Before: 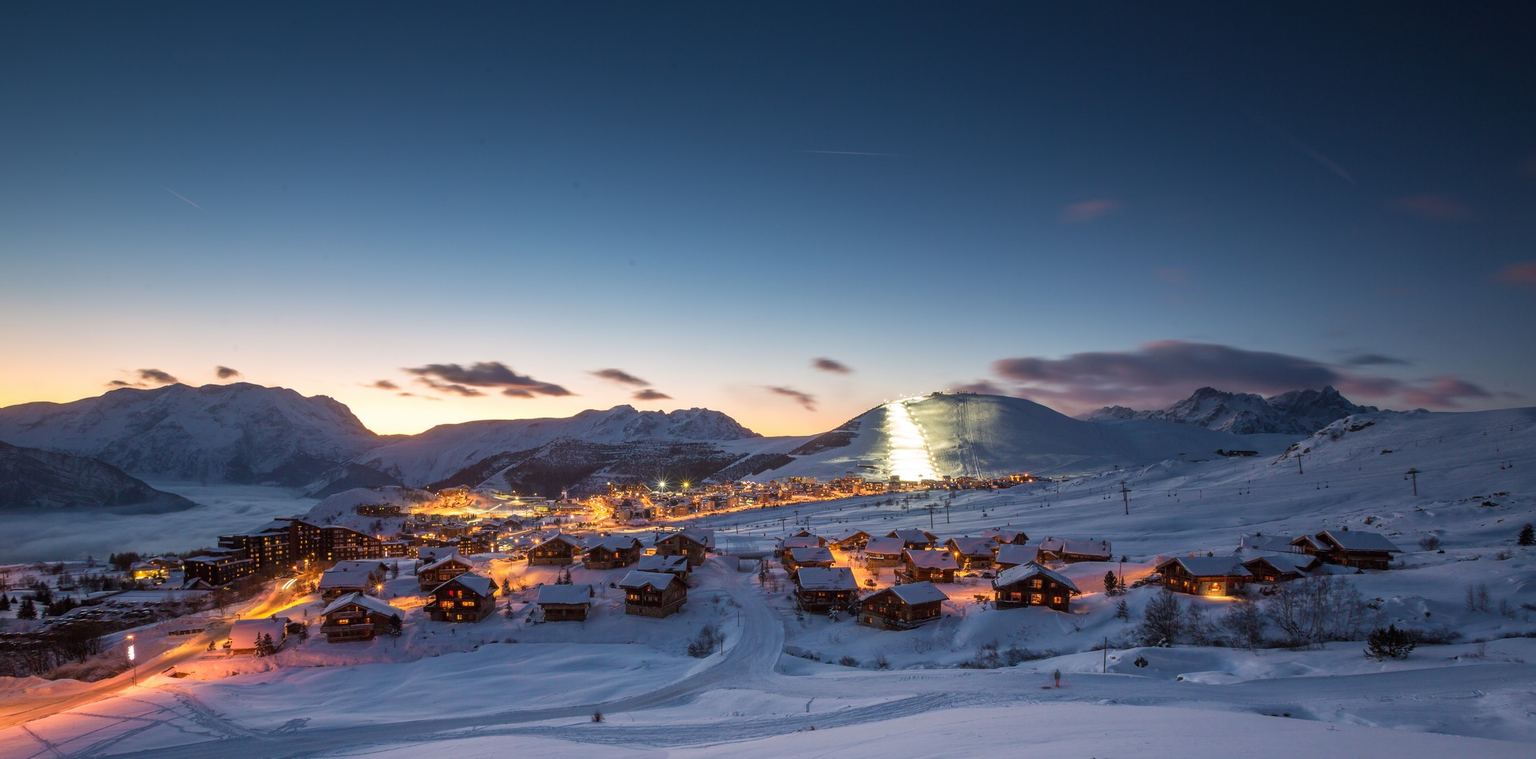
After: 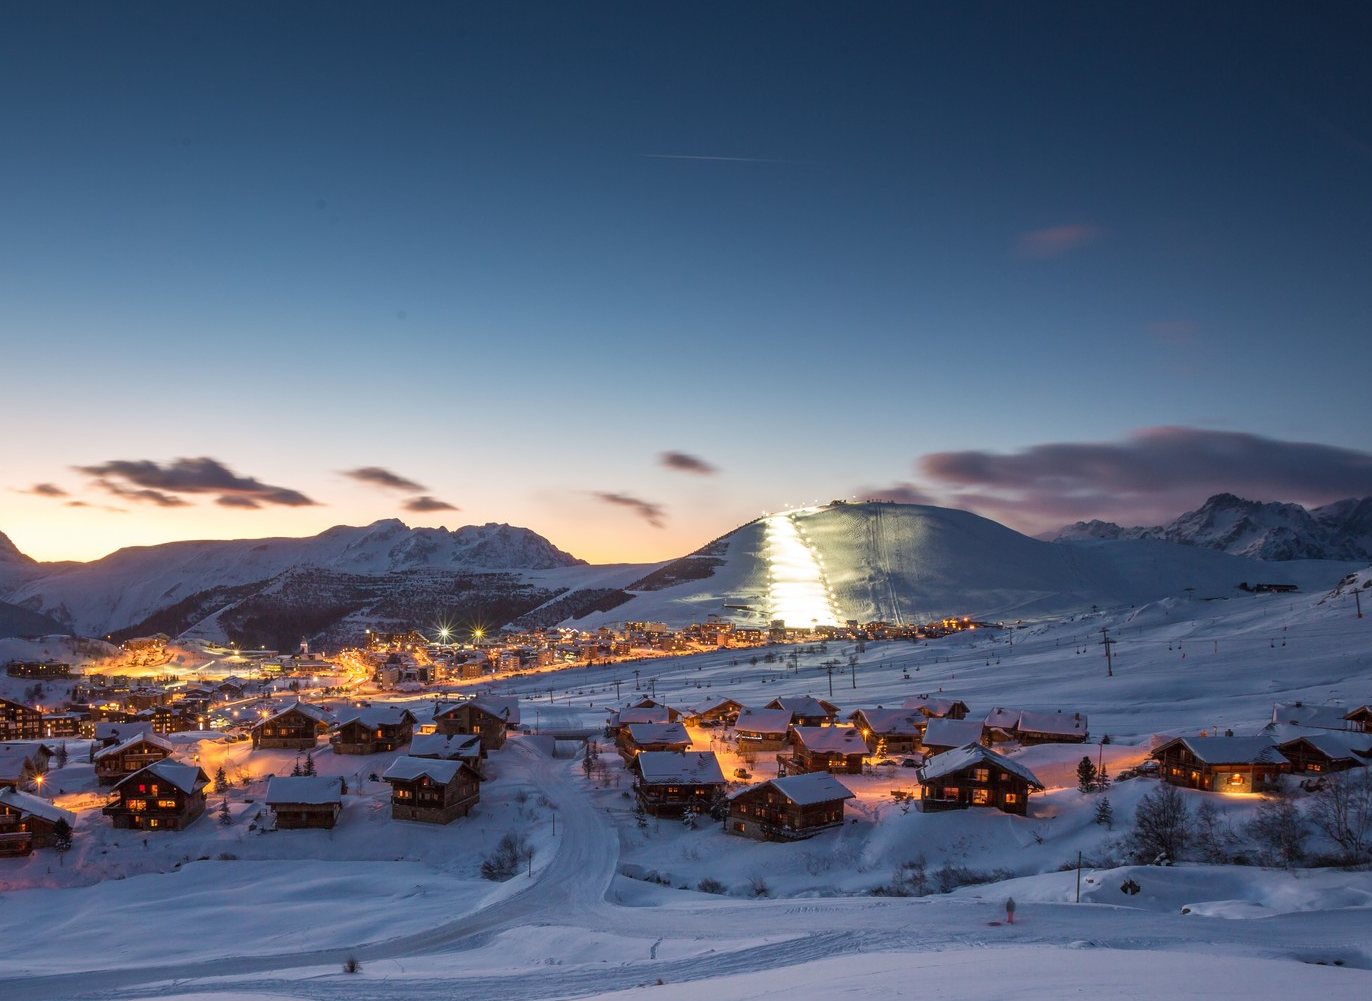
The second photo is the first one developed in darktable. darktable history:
sharpen: radius 2.883, amount 0.868, threshold 47.523
white balance: emerald 1
crop and rotate: left 22.918%, top 5.629%, right 14.711%, bottom 2.247%
